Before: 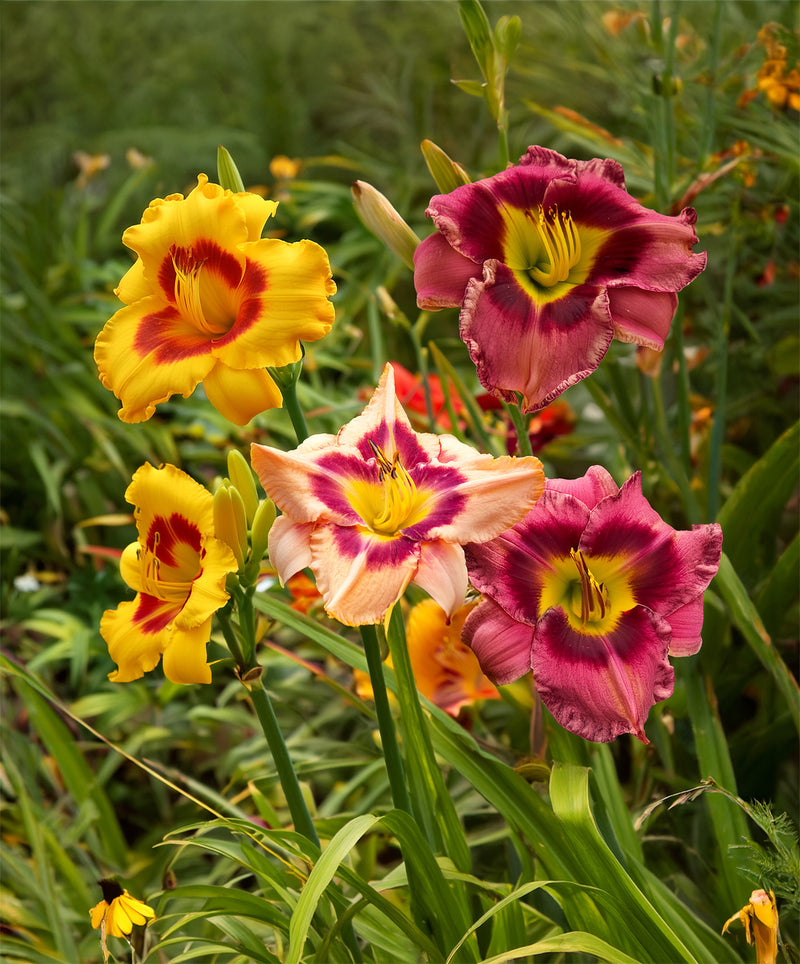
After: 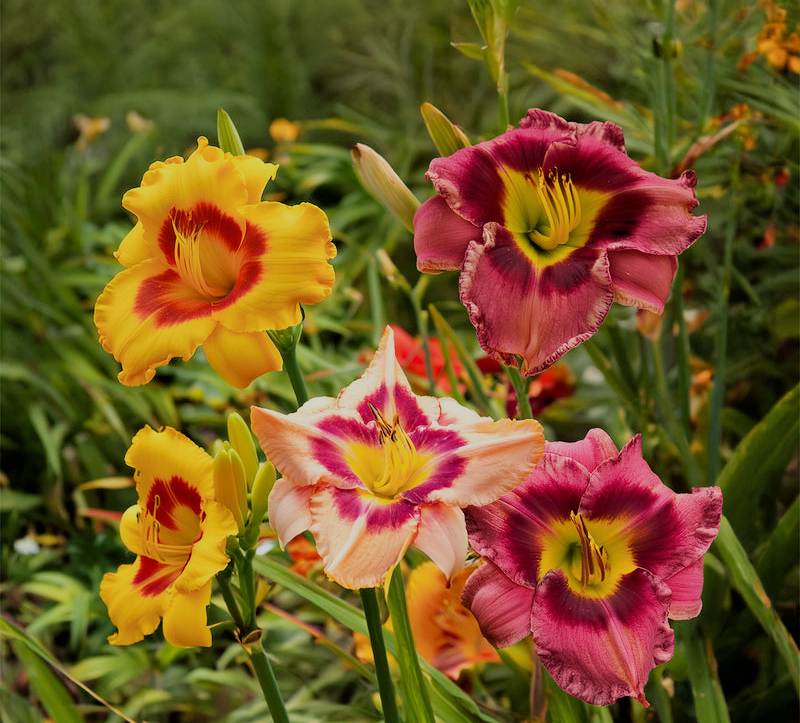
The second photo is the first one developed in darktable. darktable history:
filmic rgb: black relative exposure -7.65 EV, white relative exposure 4.56 EV, hardness 3.61
shadows and highlights: shadows 20.55, highlights -20.99, soften with gaussian
crop: top 3.857%, bottom 21.132%
